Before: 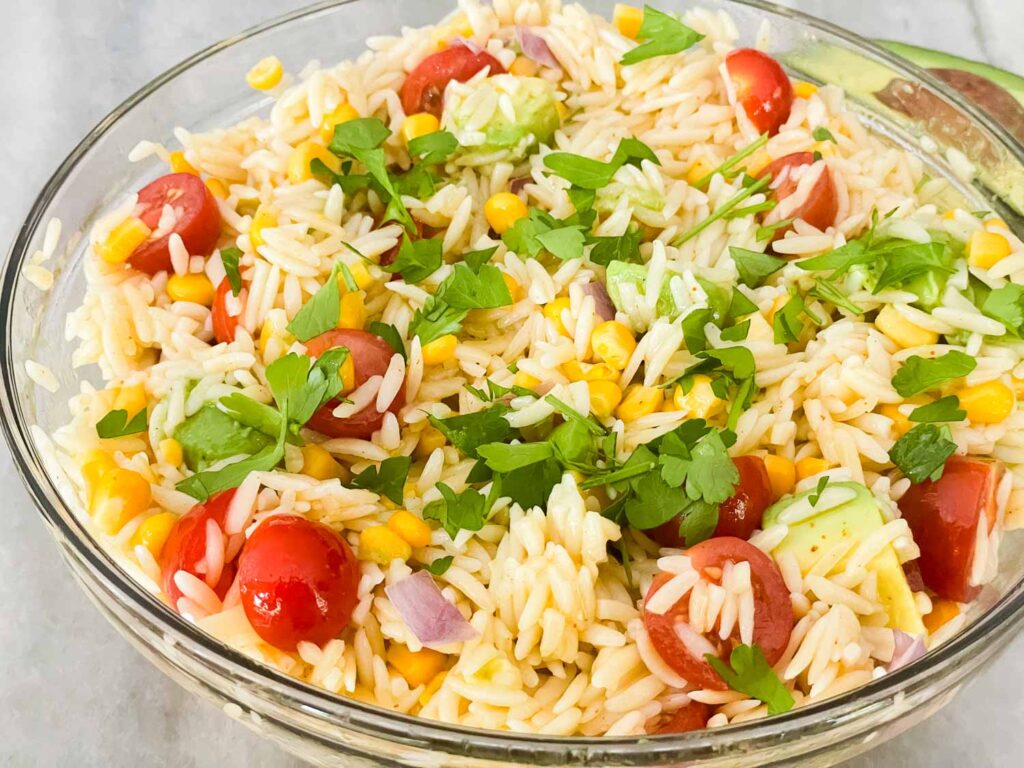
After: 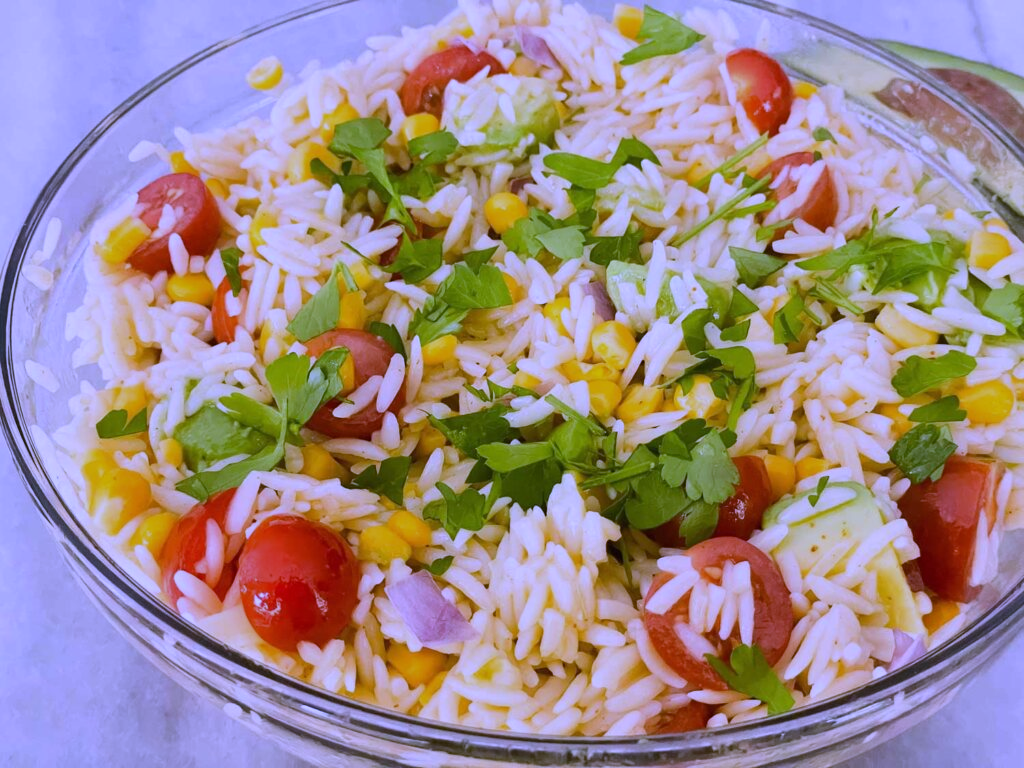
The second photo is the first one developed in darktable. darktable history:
exposure: black level correction 0, exposure -0.721 EV, compensate highlight preservation false
white balance: red 0.98, blue 1.61
